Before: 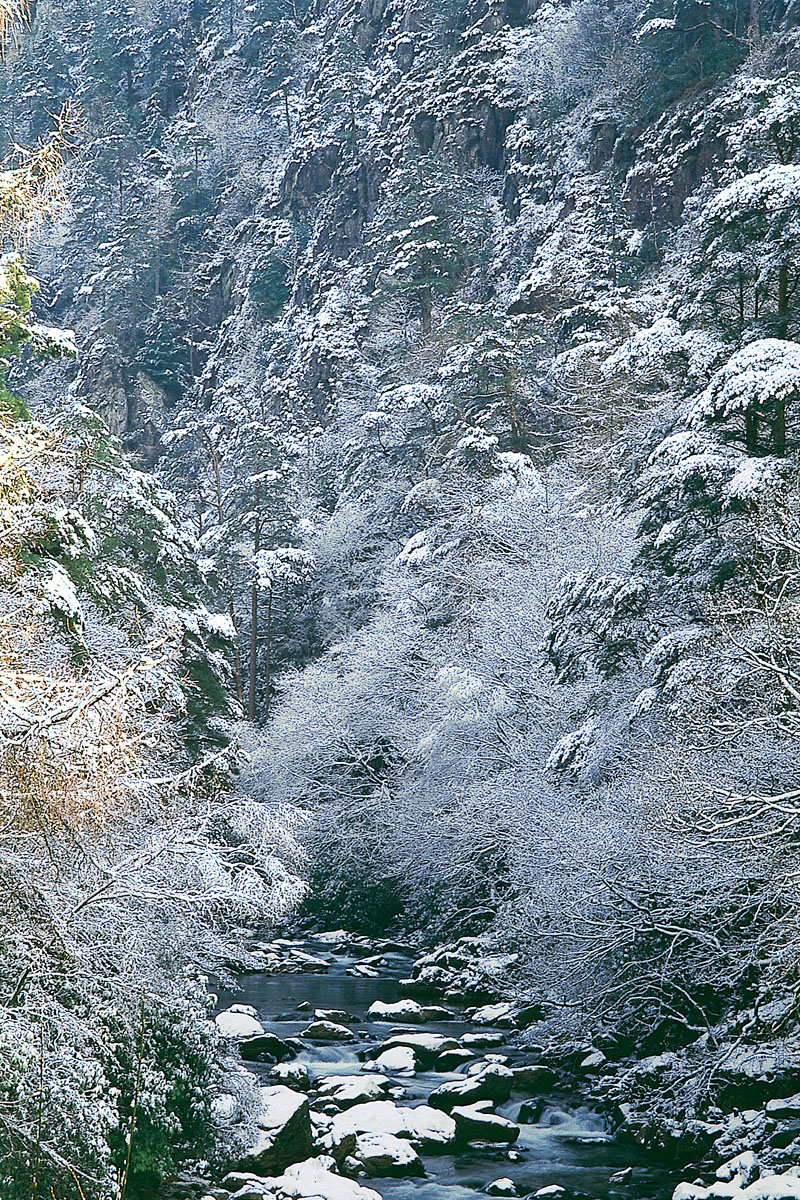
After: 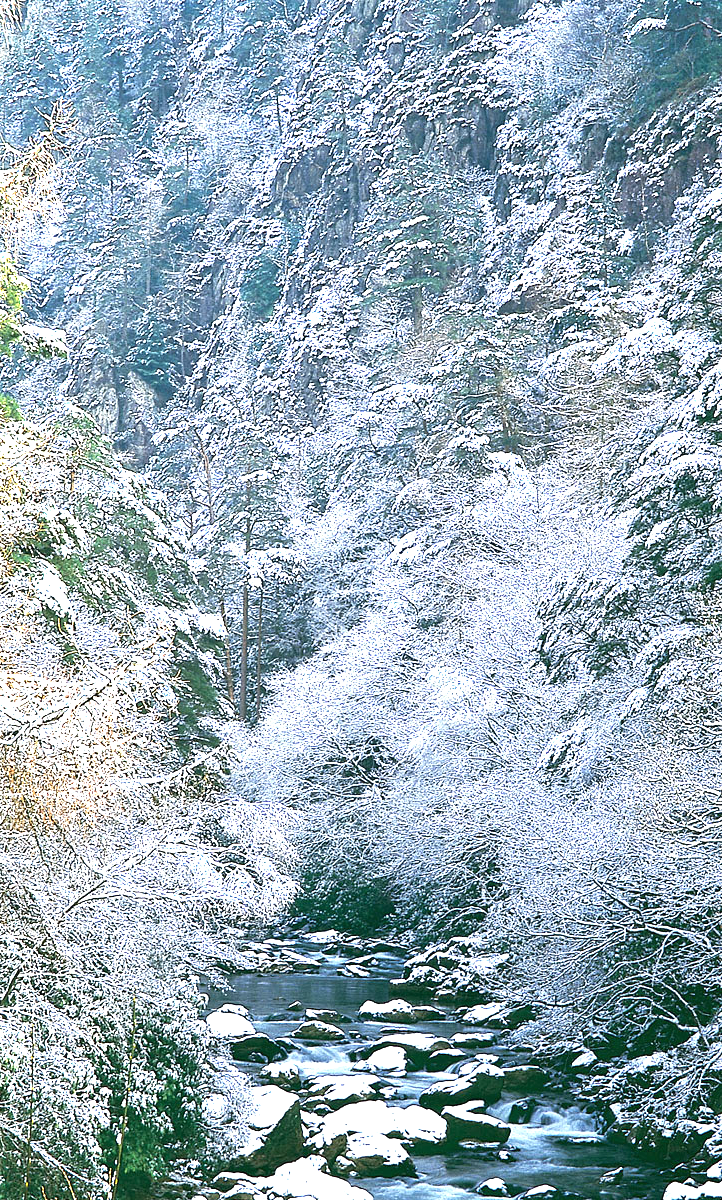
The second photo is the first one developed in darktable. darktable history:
crop and rotate: left 1.311%, right 8.359%
exposure: black level correction 0, exposure 1.199 EV, compensate highlight preservation false
